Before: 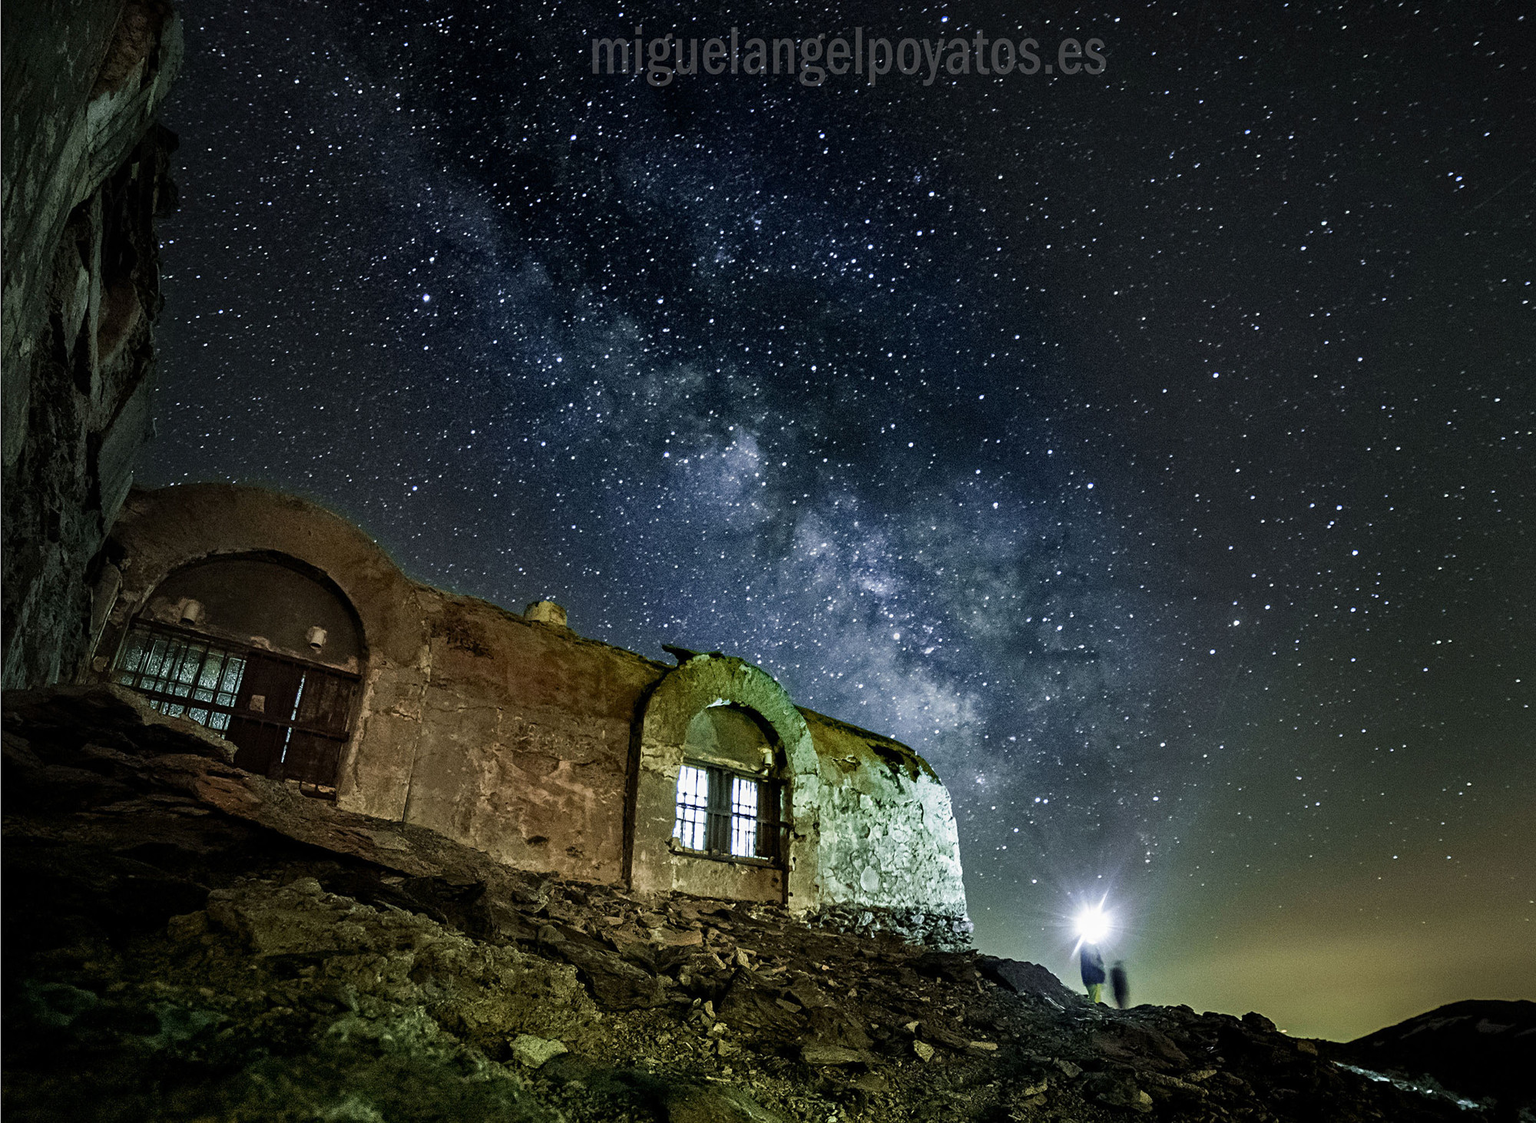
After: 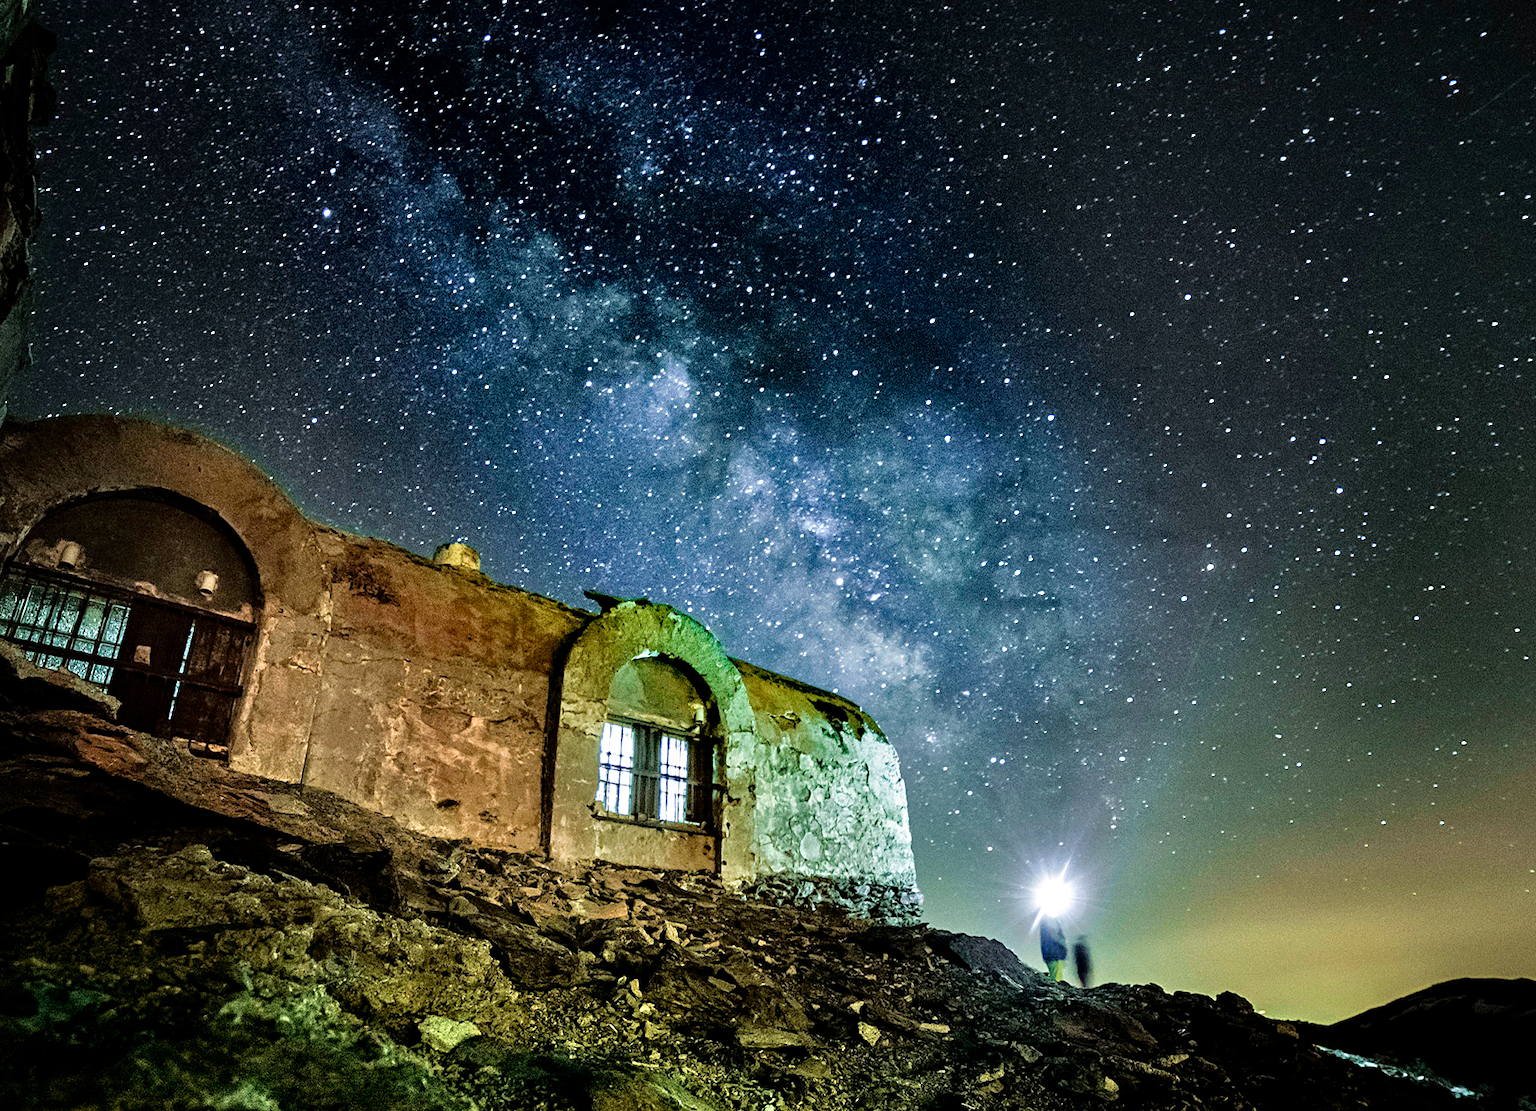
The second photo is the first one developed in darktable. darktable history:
crop and rotate: left 8.262%, top 9.226%
tone equalizer: -7 EV 0.15 EV, -6 EV 0.6 EV, -5 EV 1.15 EV, -4 EV 1.33 EV, -3 EV 1.15 EV, -2 EV 0.6 EV, -1 EV 0.15 EV, mask exposure compensation -0.5 EV
